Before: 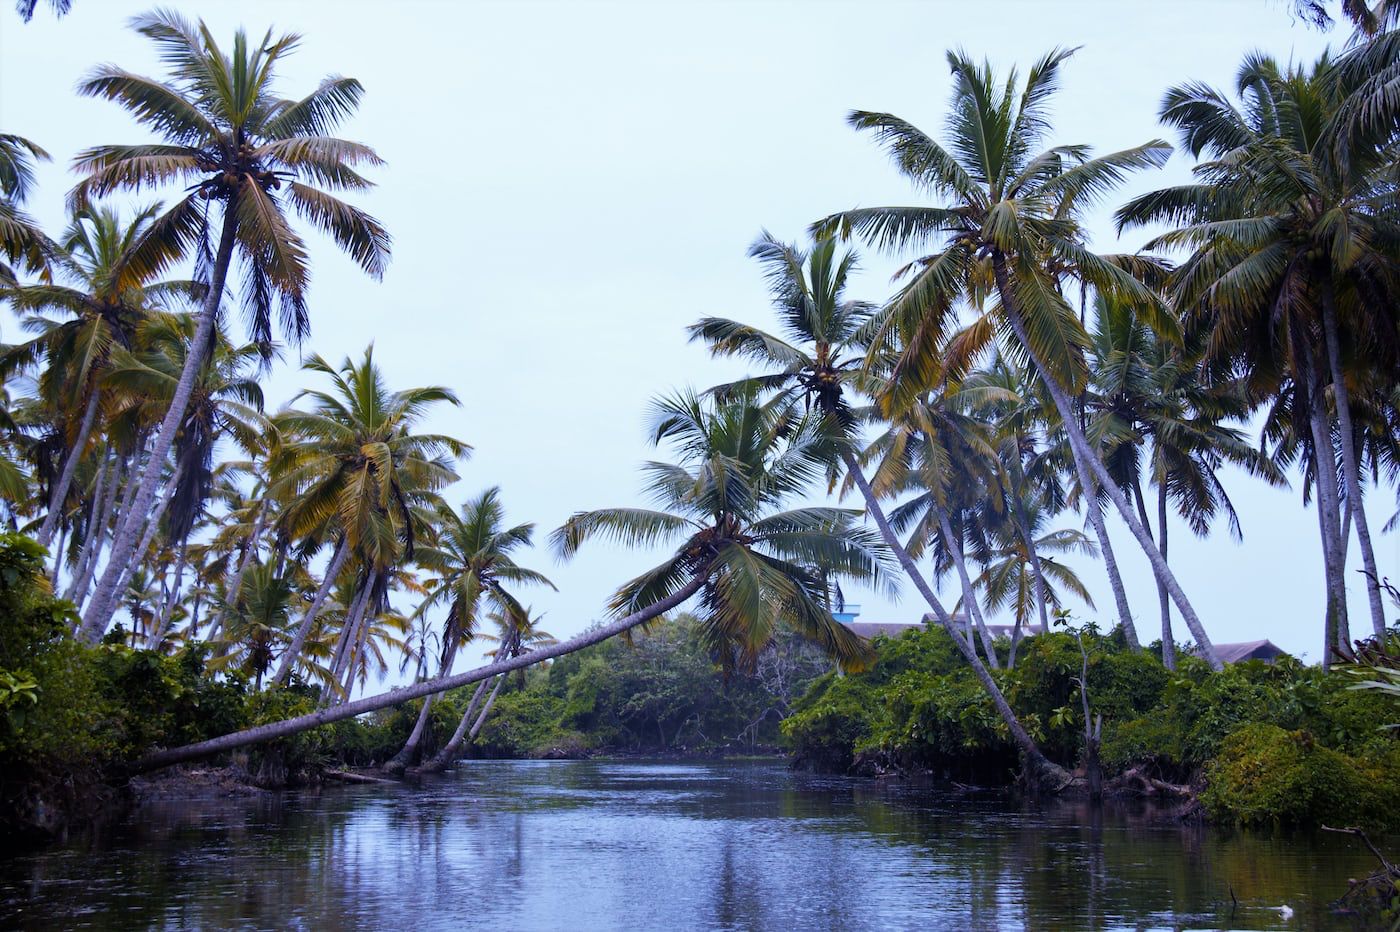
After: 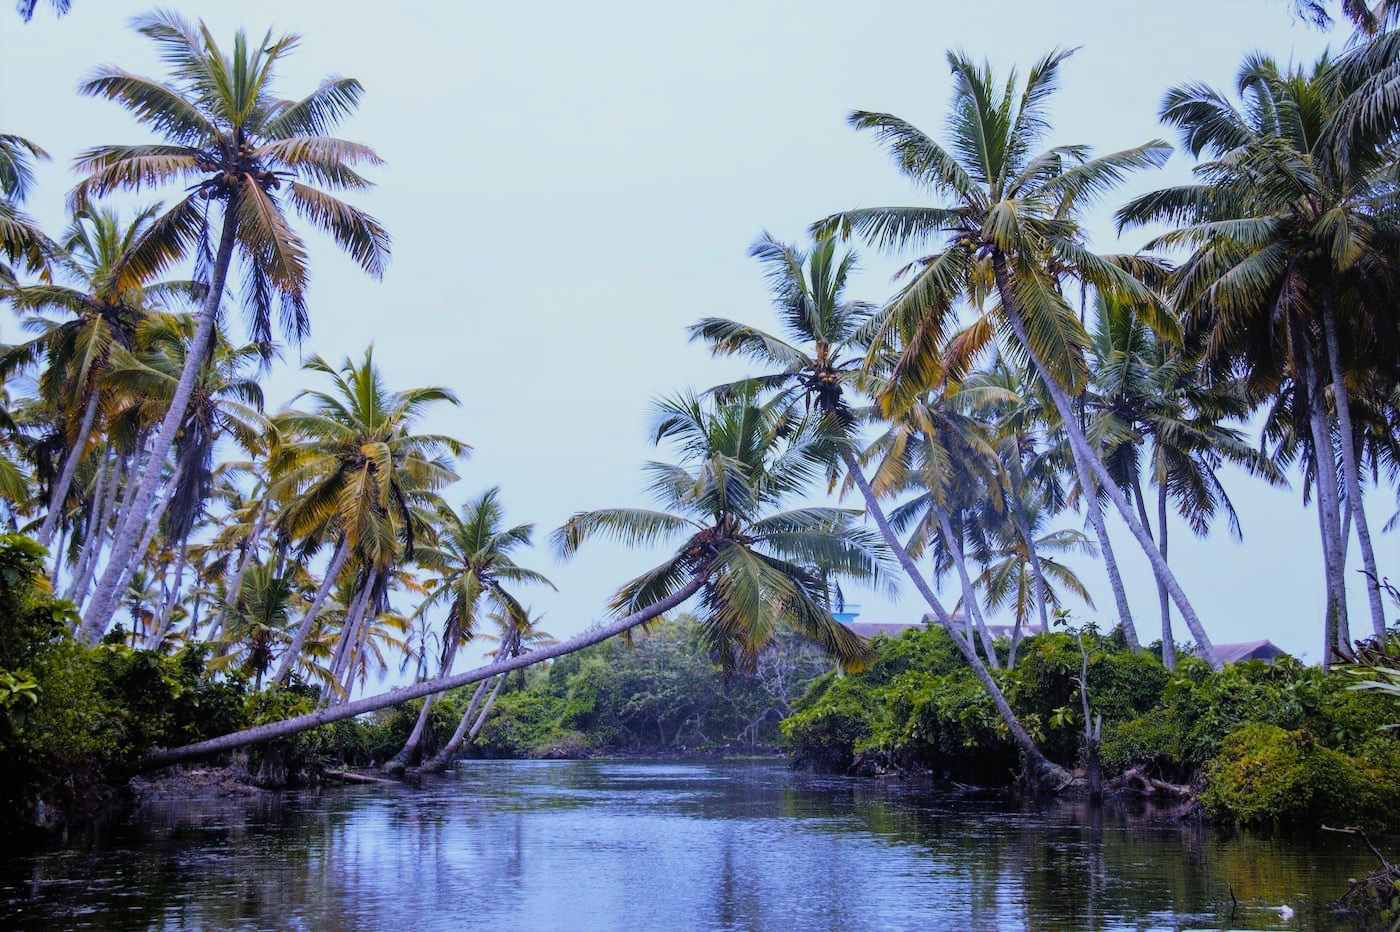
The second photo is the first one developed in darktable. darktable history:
exposure: black level correction 0, exposure 0.6 EV, compensate highlight preservation false
color balance: output saturation 110%
local contrast: detail 110%
filmic rgb: black relative exposure -7.65 EV, white relative exposure 4.56 EV, hardness 3.61, color science v6 (2022)
